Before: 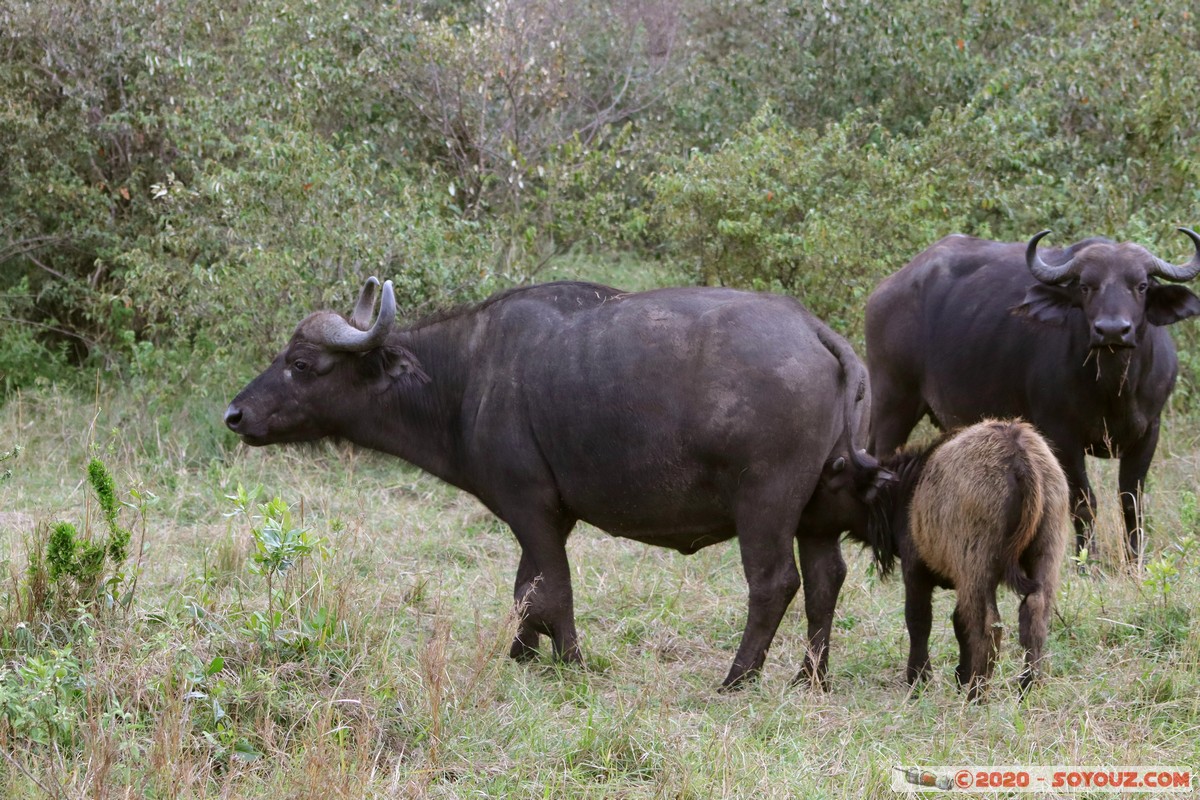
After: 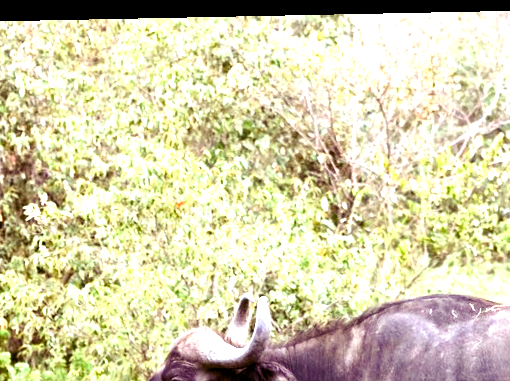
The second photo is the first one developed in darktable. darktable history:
tone equalizer: -8 EV -0.75 EV, -7 EV -0.7 EV, -6 EV -0.6 EV, -5 EV -0.4 EV, -3 EV 0.4 EV, -2 EV 0.6 EV, -1 EV 0.7 EV, +0 EV 0.75 EV, edges refinement/feathering 500, mask exposure compensation -1.57 EV, preserve details no
color balance rgb: shadows lift › luminance -21.66%, shadows lift › chroma 8.98%, shadows lift › hue 283.37°, power › chroma 1.55%, power › hue 25.59°, highlights gain › luminance 6.08%, highlights gain › chroma 2.55%, highlights gain › hue 90°, global offset › luminance -0.87%, perceptual saturation grading › global saturation 27.49%, perceptual saturation grading › highlights -28.39%, perceptual saturation grading › mid-tones 15.22%, perceptual saturation grading › shadows 33.98%, perceptual brilliance grading › highlights 10%, perceptual brilliance grading › mid-tones 5%
exposure: black level correction 0.001, exposure 0.5 EV, compensate exposure bias true, compensate highlight preservation false
crop and rotate: left 10.817%, top 0.062%, right 47.194%, bottom 53.626%
rotate and perspective: rotation -1.17°, automatic cropping off
